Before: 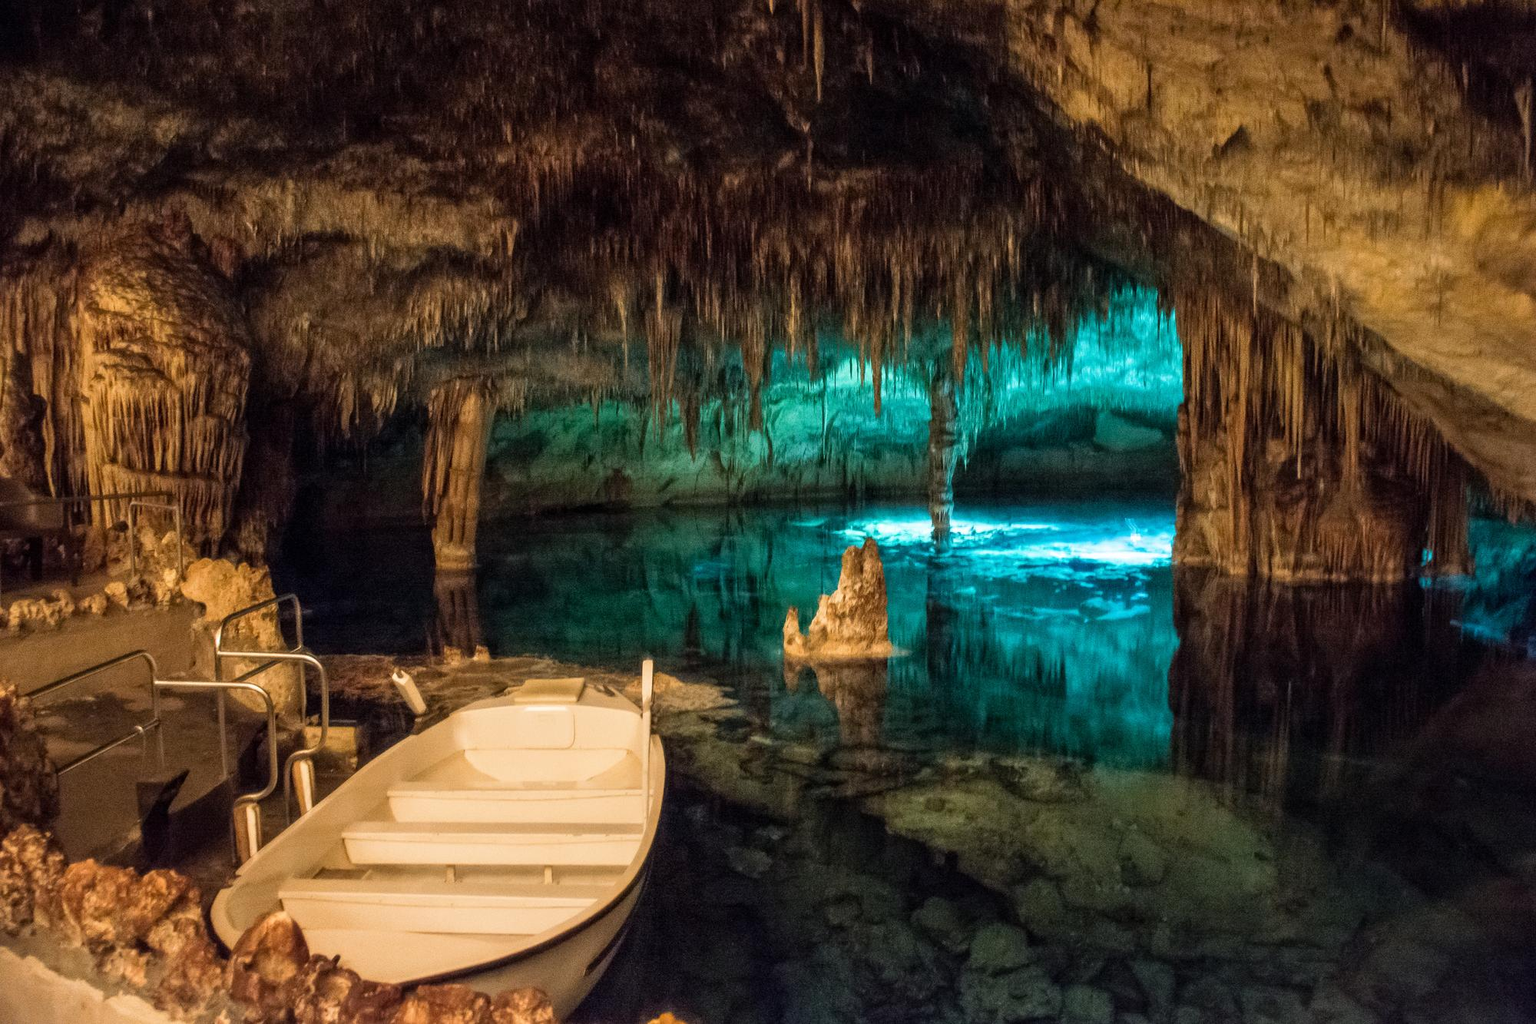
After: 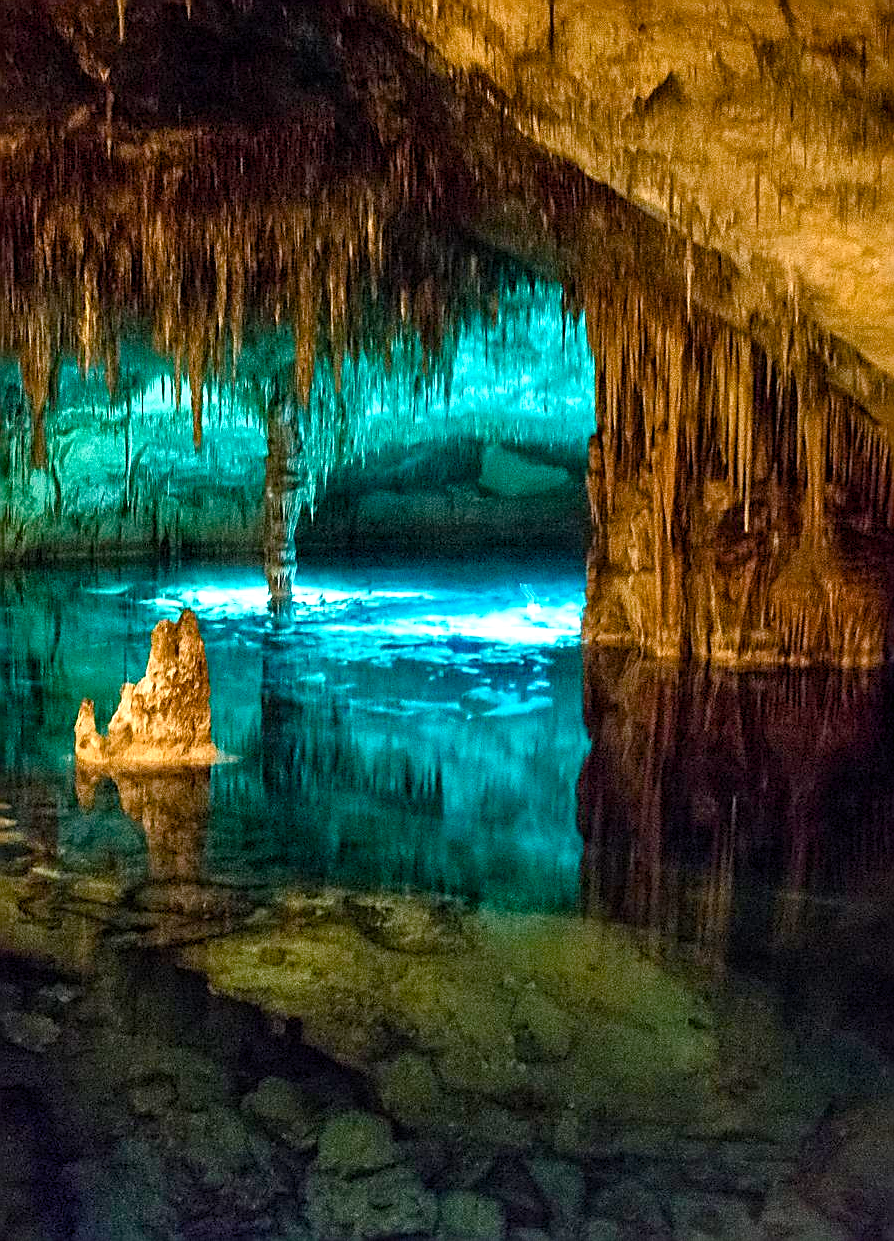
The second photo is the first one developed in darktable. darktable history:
color balance rgb: perceptual saturation grading › global saturation 20%, perceptual saturation grading › highlights -25.75%, perceptual saturation grading › shadows 49.495%, global vibrance 18.43%
crop: left 47.287%, top 6.892%, right 7.987%
exposure: black level correction 0.001, exposure 0.499 EV, compensate highlight preservation false
sharpen: amount 0.898
